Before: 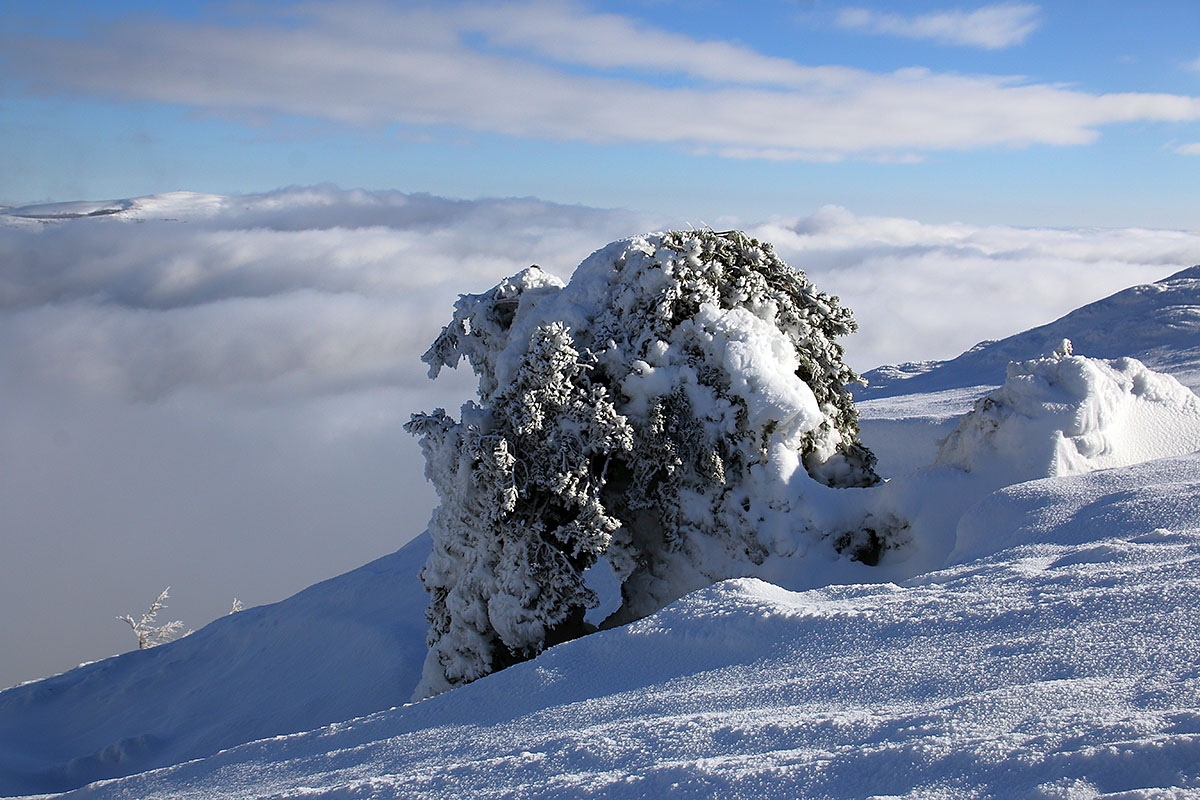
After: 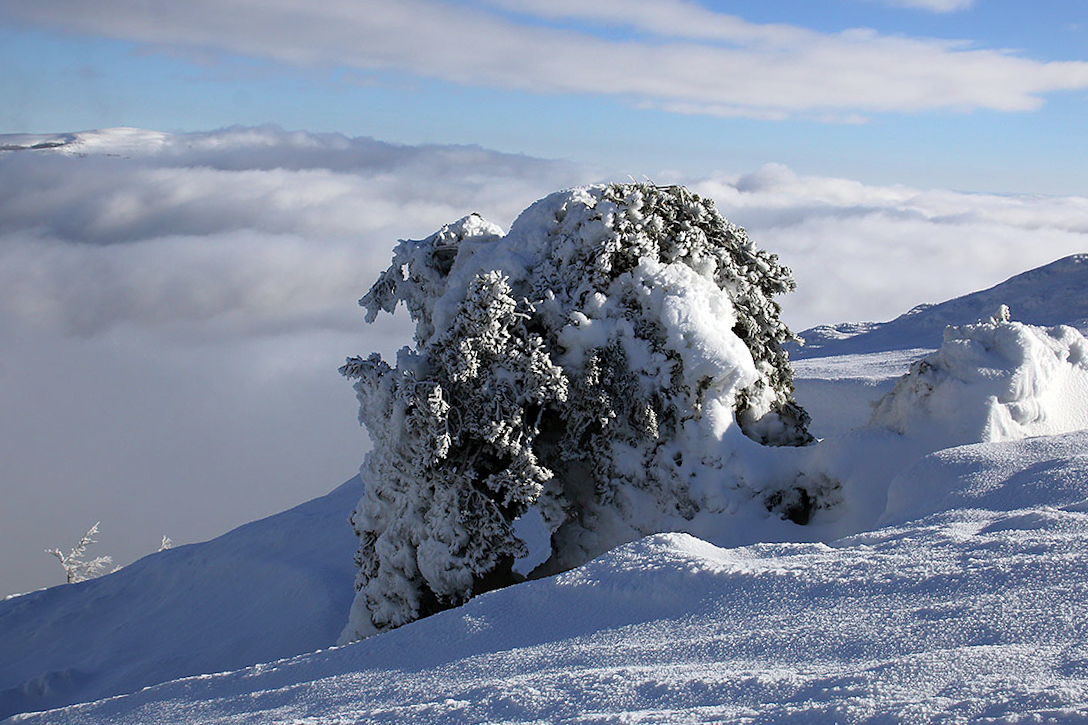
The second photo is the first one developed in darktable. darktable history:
crop and rotate: angle -1.96°, left 3.097%, top 4.154%, right 1.586%, bottom 0.529%
color zones: curves: ch0 [(0, 0.5) (0.143, 0.5) (0.286, 0.5) (0.429, 0.504) (0.571, 0.5) (0.714, 0.509) (0.857, 0.5) (1, 0.5)]; ch1 [(0, 0.425) (0.143, 0.425) (0.286, 0.375) (0.429, 0.405) (0.571, 0.5) (0.714, 0.47) (0.857, 0.425) (1, 0.435)]; ch2 [(0, 0.5) (0.143, 0.5) (0.286, 0.5) (0.429, 0.517) (0.571, 0.5) (0.714, 0.51) (0.857, 0.5) (1, 0.5)]
